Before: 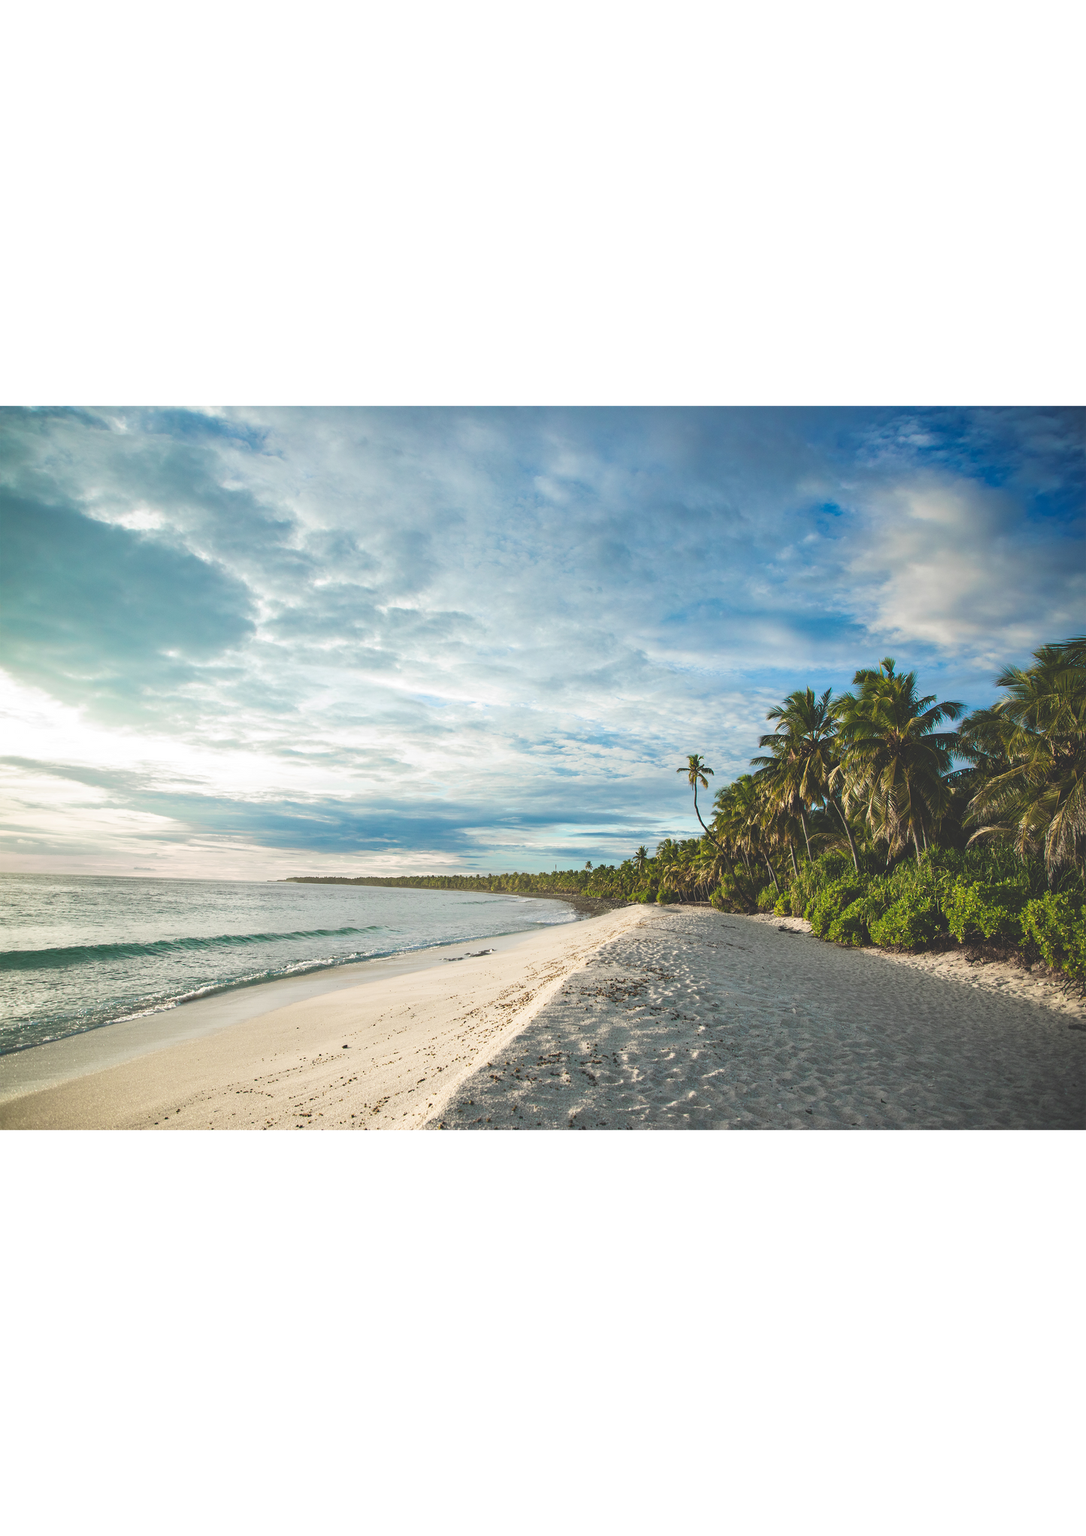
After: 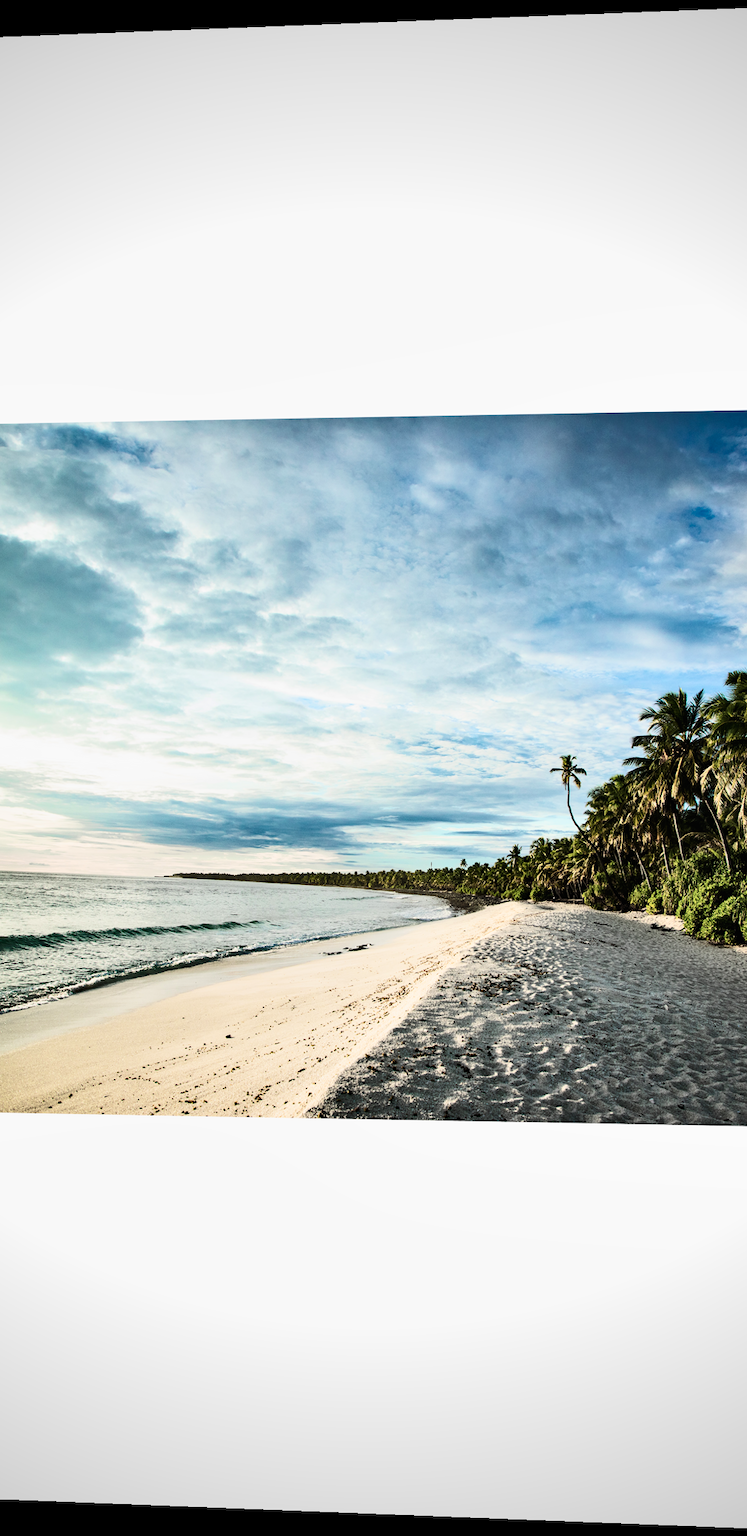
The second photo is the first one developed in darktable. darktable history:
shadows and highlights: soften with gaussian
crop and rotate: left 9.061%, right 20.142%
tone equalizer: on, module defaults
filmic rgb: black relative exposure -4 EV, white relative exposure 3 EV, hardness 3.02, contrast 1.5
rotate and perspective: lens shift (horizontal) -0.055, automatic cropping off
contrast brightness saturation: contrast 0.28
vignetting: width/height ratio 1.094
